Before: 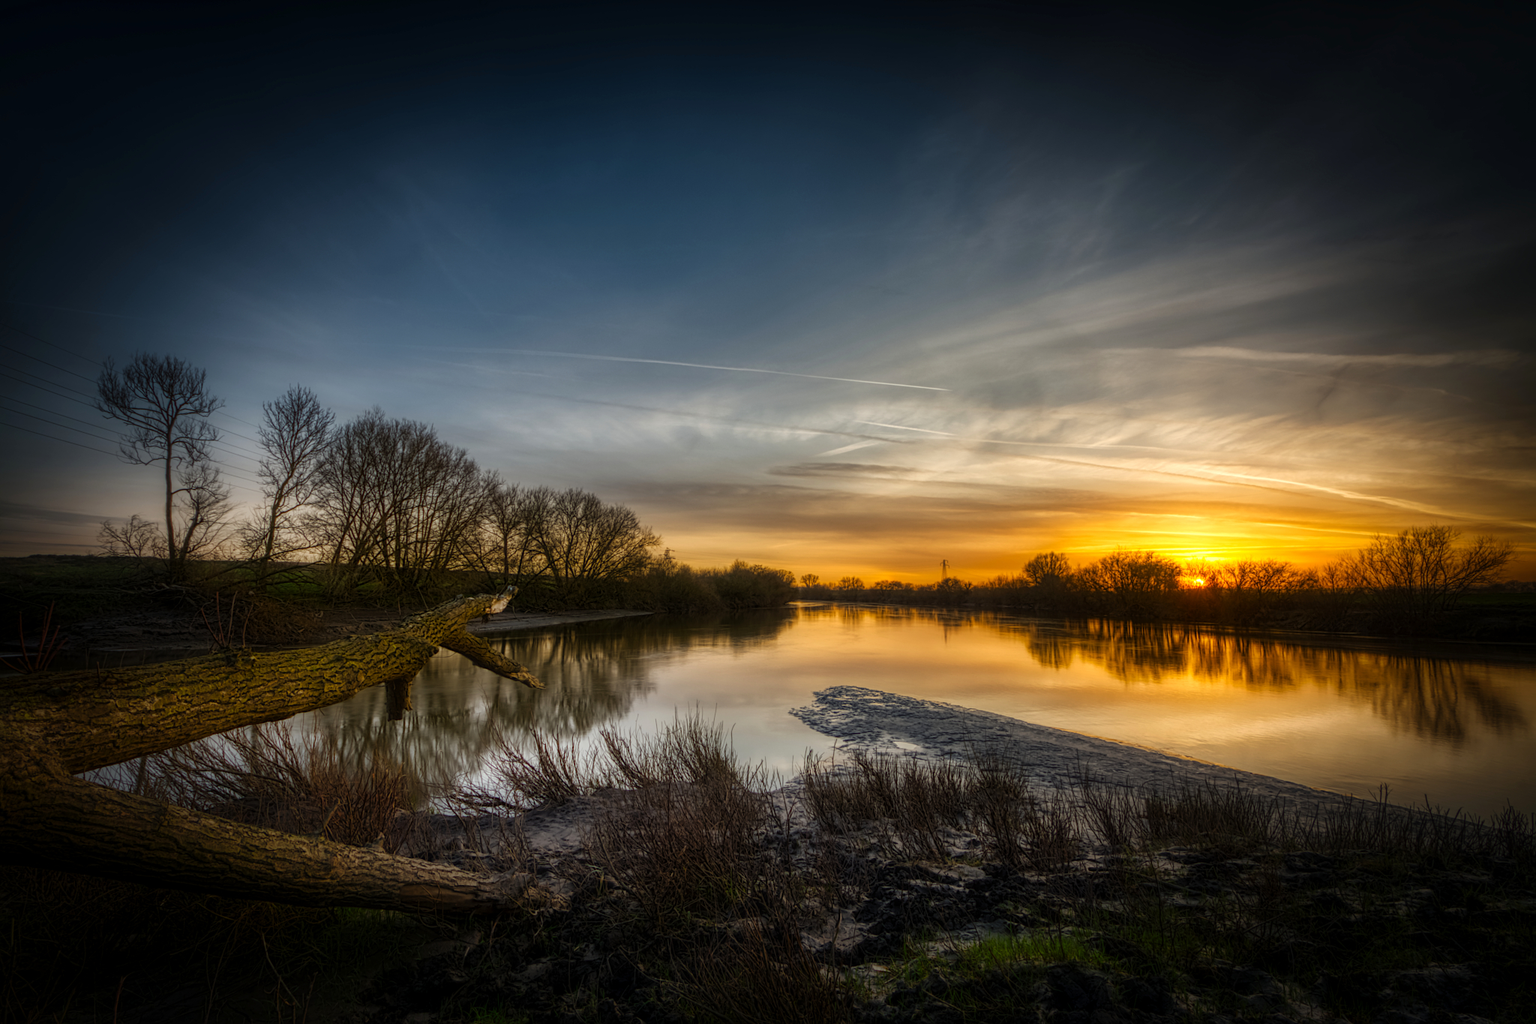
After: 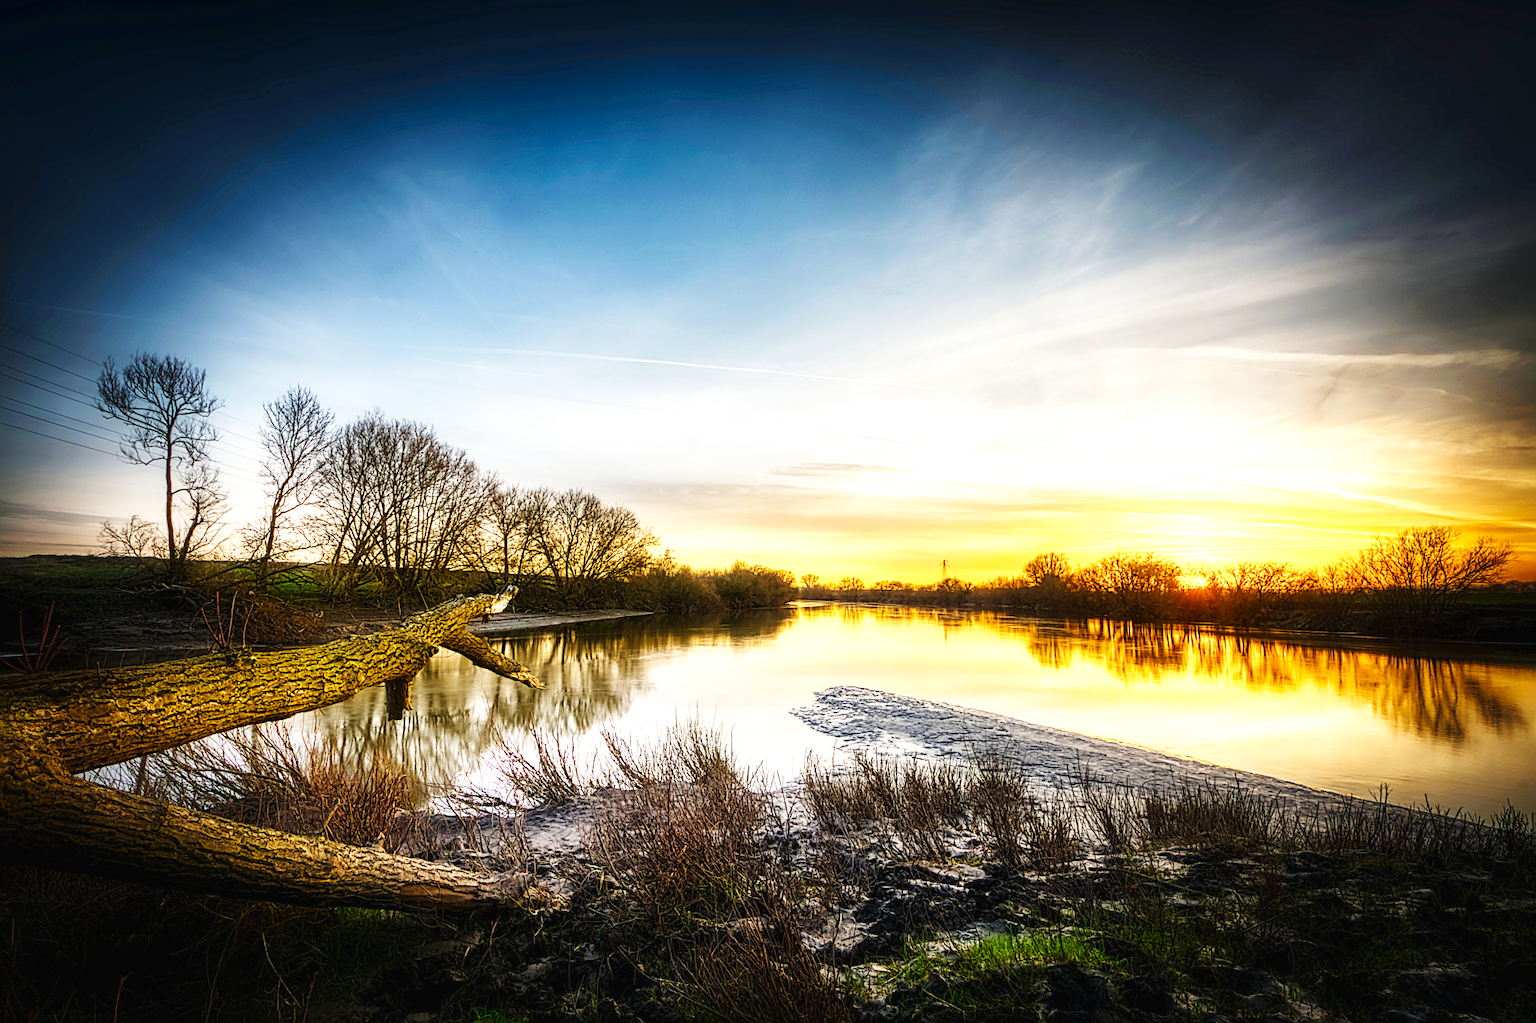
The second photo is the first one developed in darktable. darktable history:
sharpen: on, module defaults
base curve: curves: ch0 [(0, 0.003) (0.001, 0.002) (0.006, 0.004) (0.02, 0.022) (0.048, 0.086) (0.094, 0.234) (0.162, 0.431) (0.258, 0.629) (0.385, 0.8) (0.548, 0.918) (0.751, 0.988) (1, 1)], preserve colors none
exposure: black level correction 0, exposure 1.283 EV, compensate highlight preservation false
